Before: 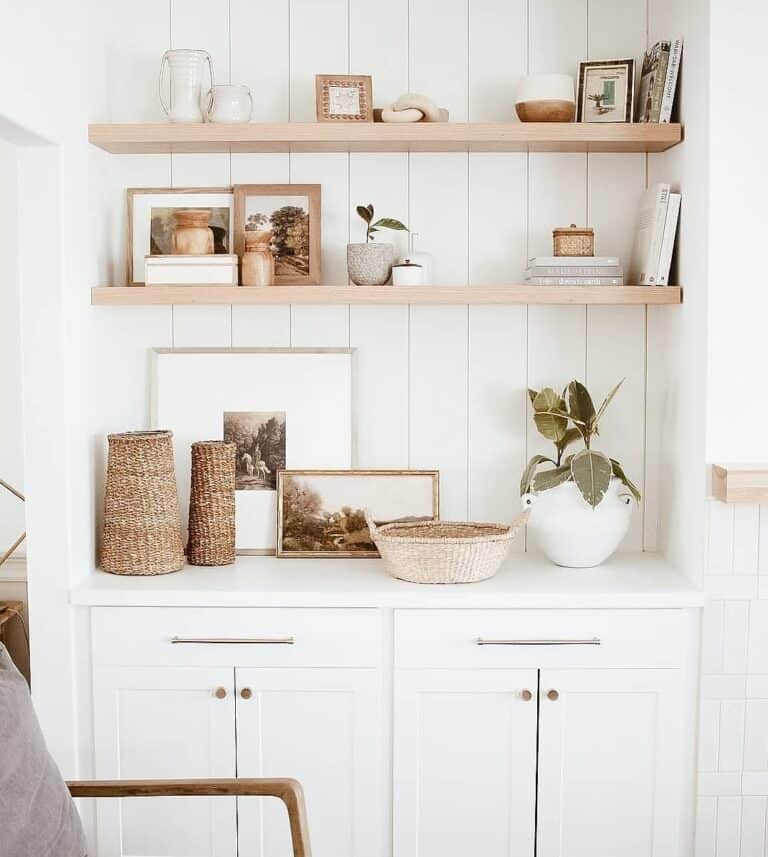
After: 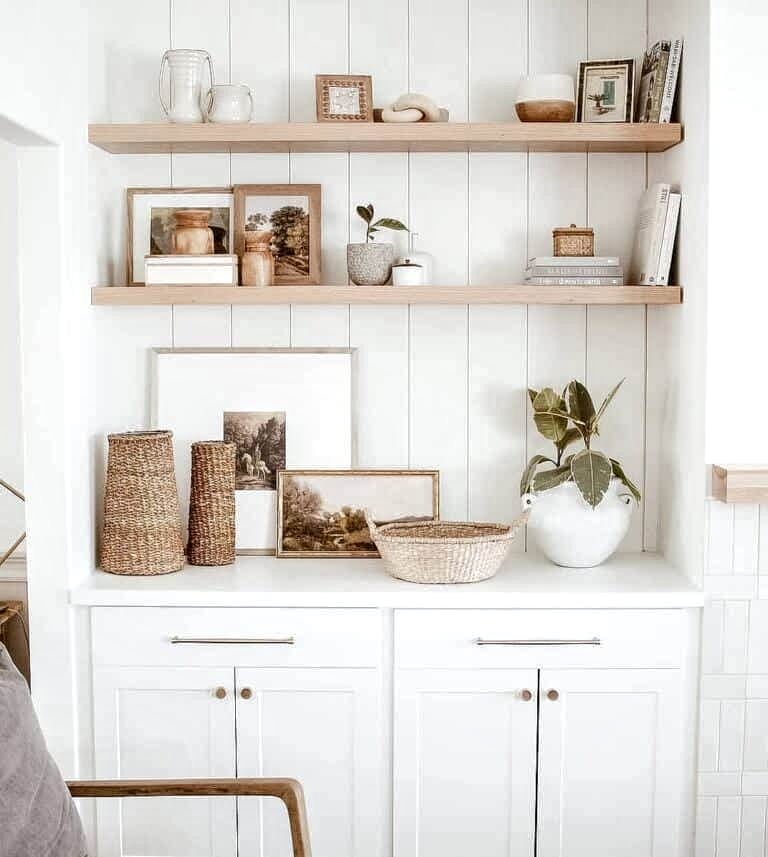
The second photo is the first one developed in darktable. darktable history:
local contrast: highlights 100%, shadows 100%, detail 199%, midtone range 0.2
